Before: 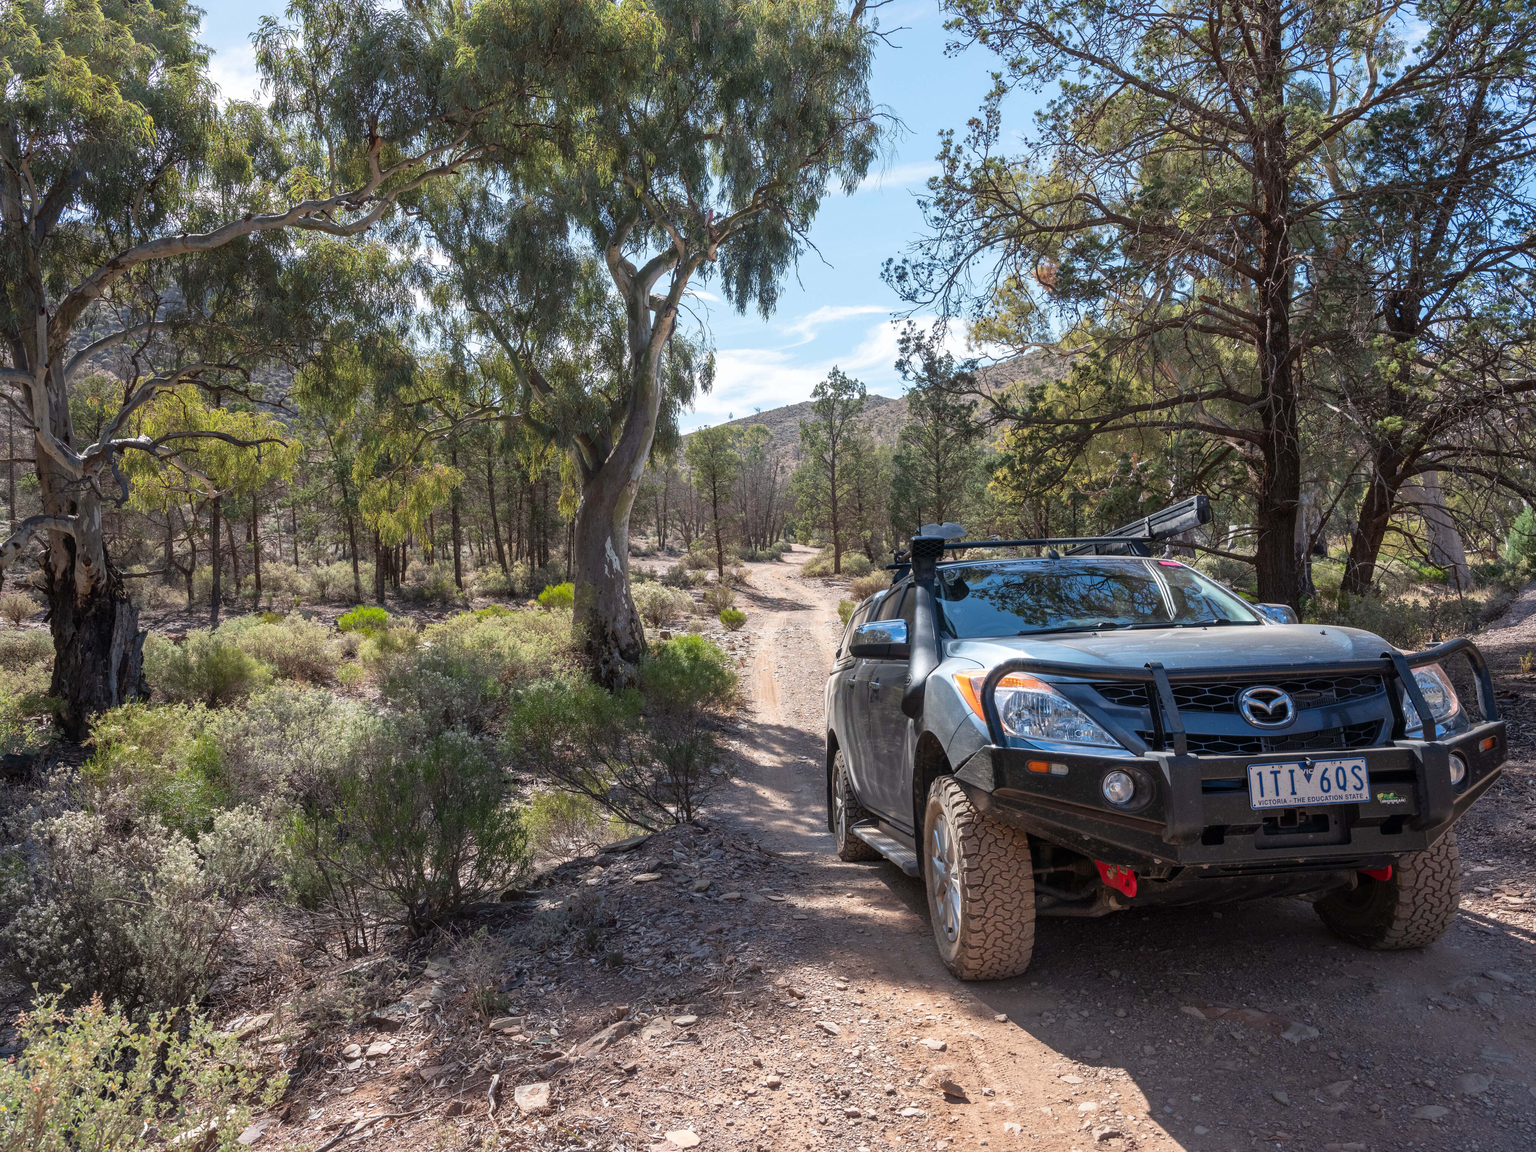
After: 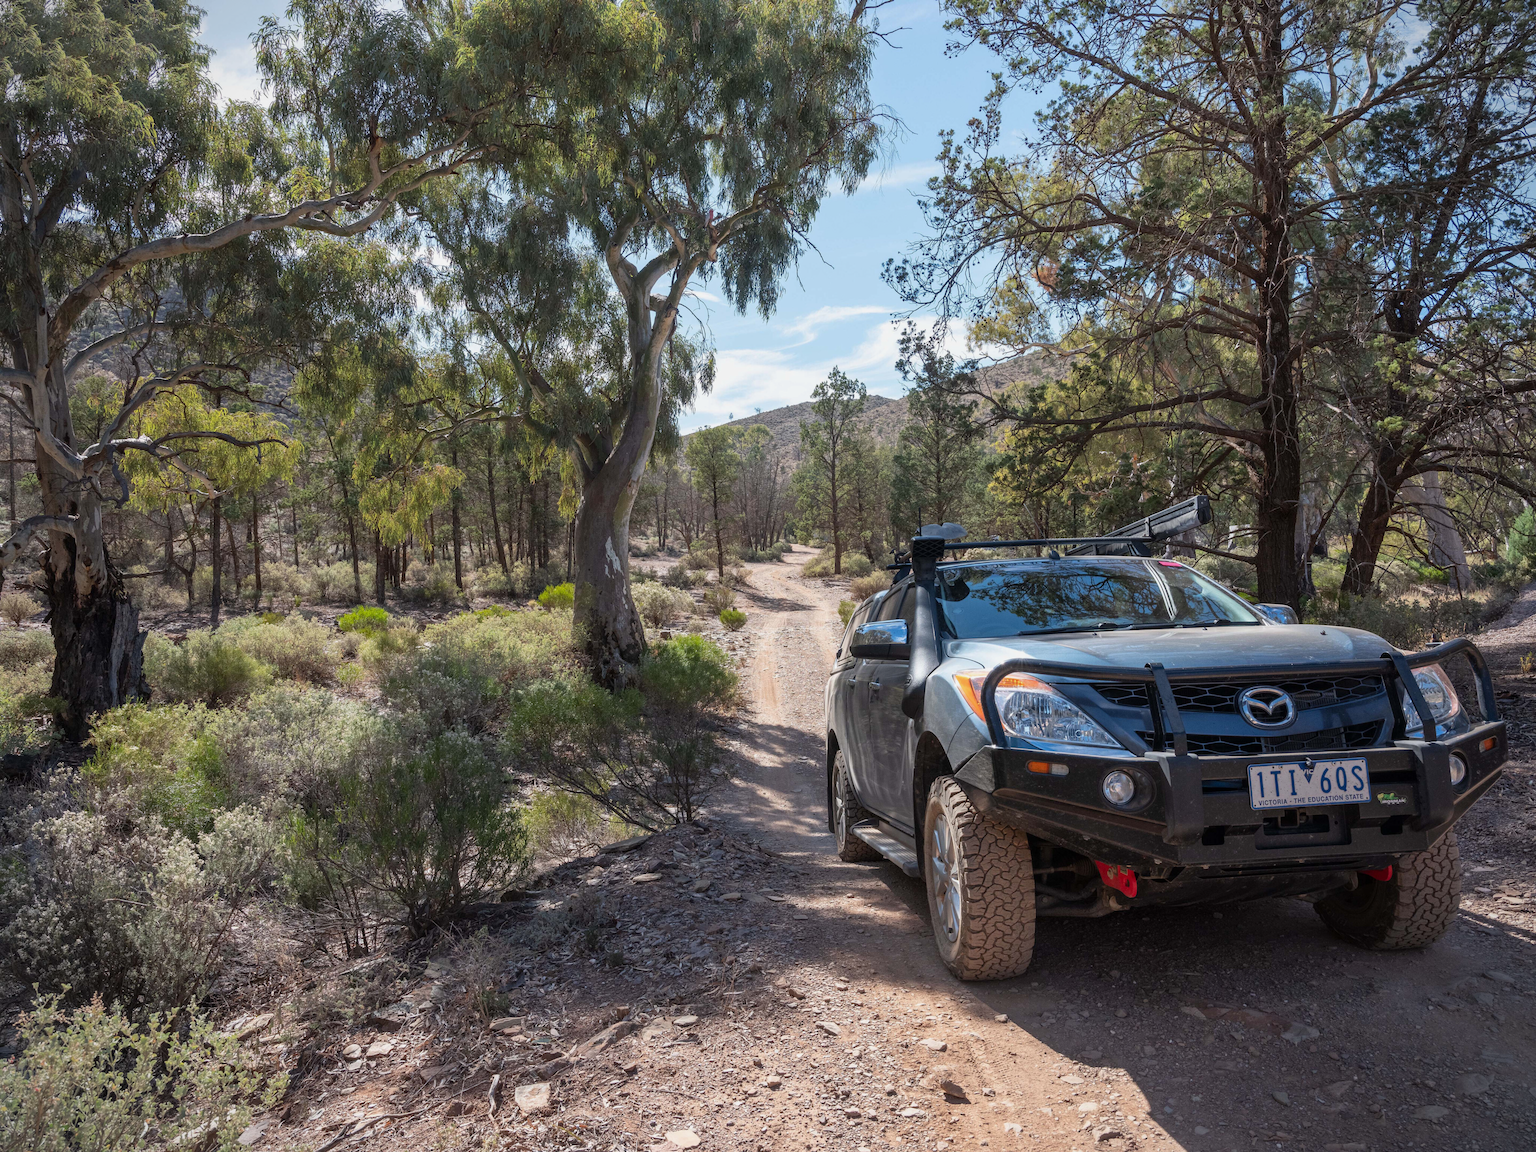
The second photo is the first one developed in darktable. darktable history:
vignetting: fall-off start 97.2%, width/height ratio 1.179
exposure: exposure -0.157 EV, compensate exposure bias true, compensate highlight preservation false
